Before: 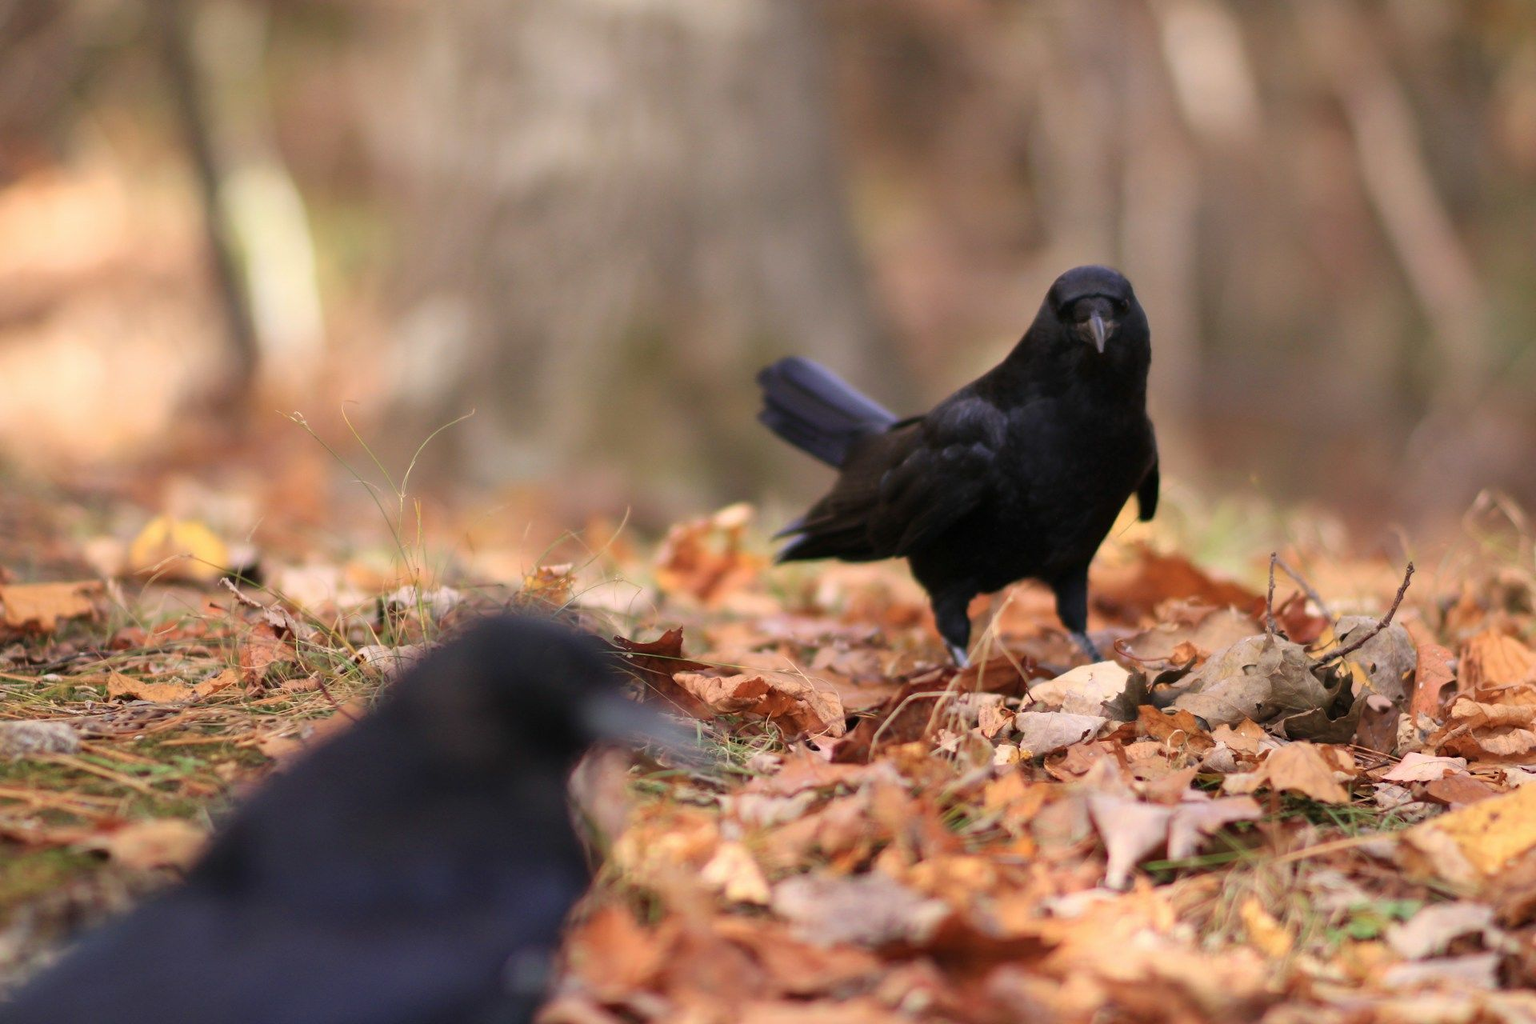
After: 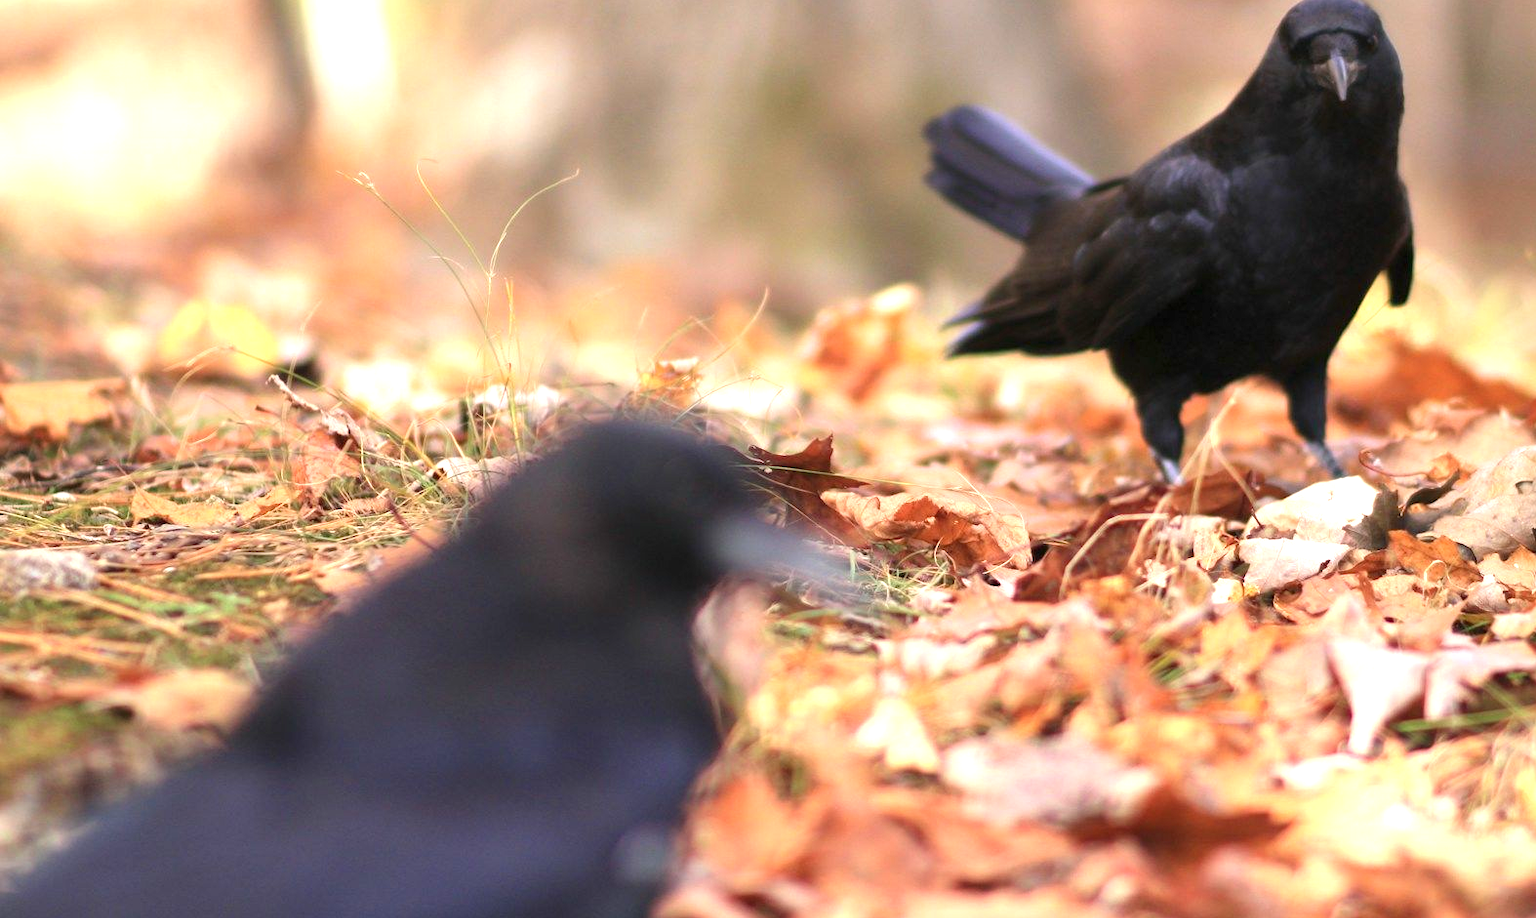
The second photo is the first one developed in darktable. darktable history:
exposure: black level correction 0, exposure 1.001 EV, compensate exposure bias true, compensate highlight preservation false
crop: top 26.409%, right 18.006%
